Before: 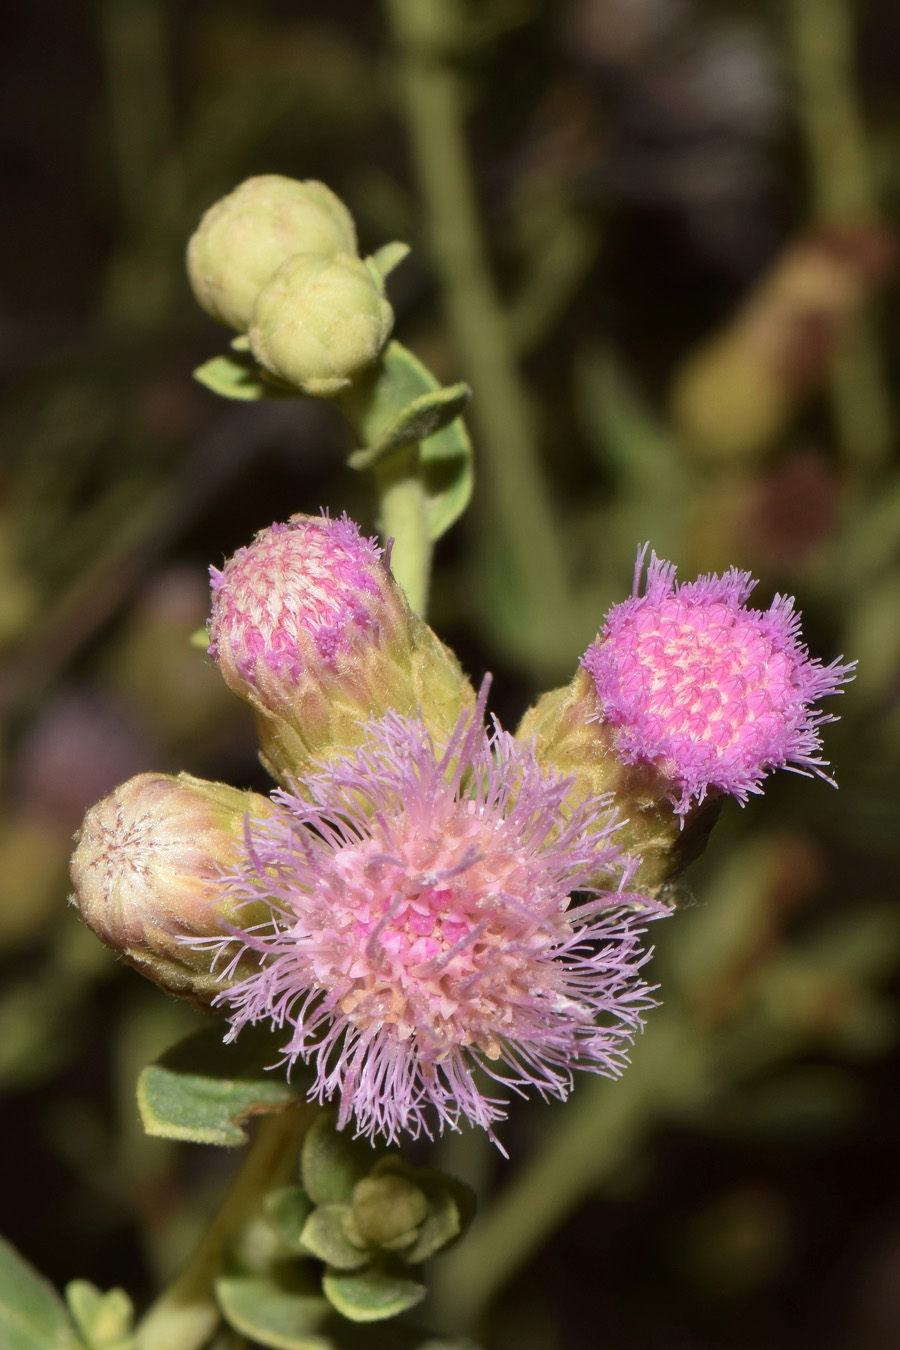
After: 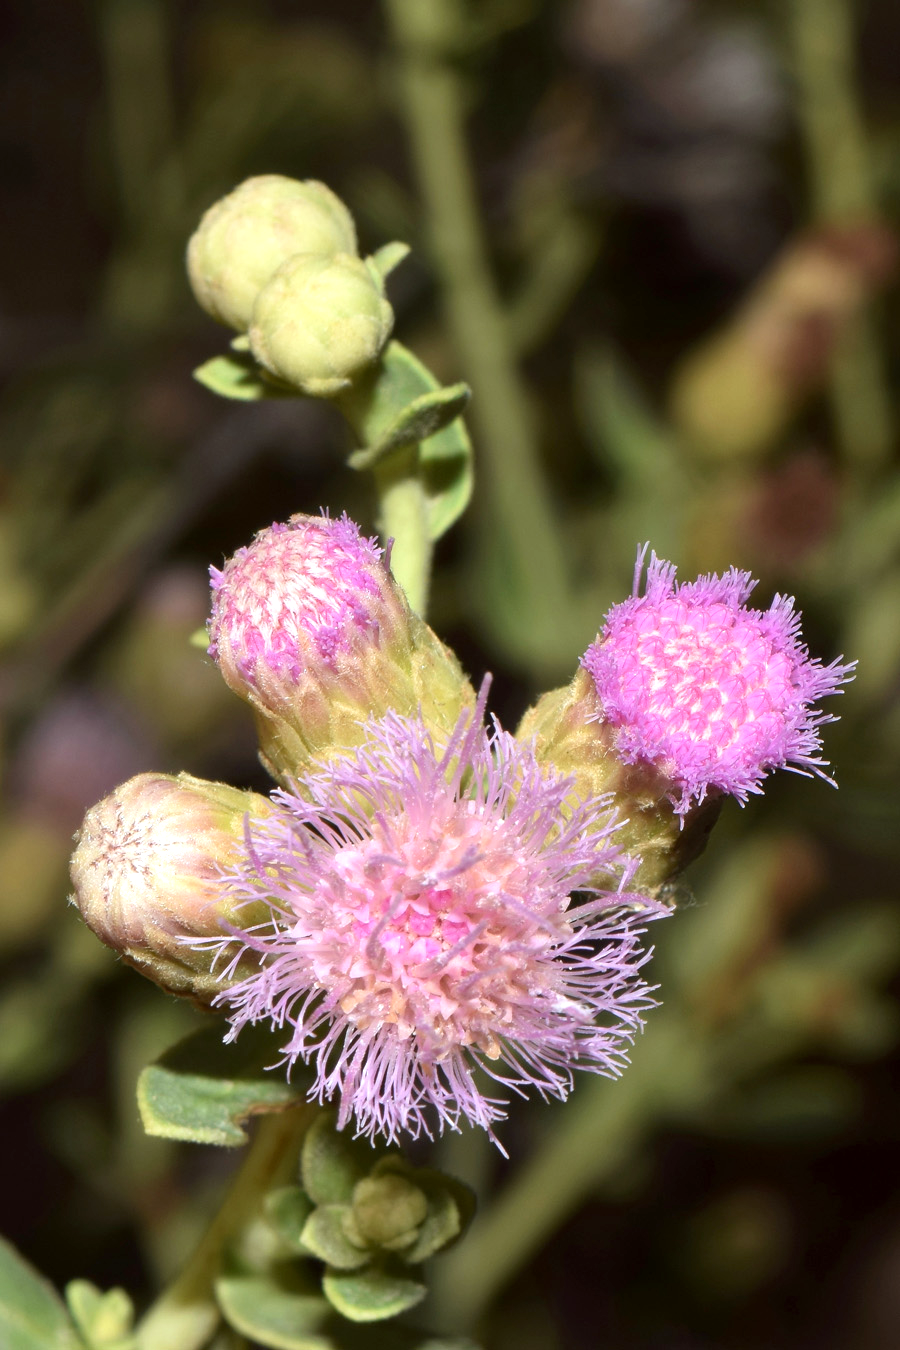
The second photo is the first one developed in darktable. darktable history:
white balance: red 0.974, blue 1.044
exposure: black level correction 0.001, exposure 0.5 EV, compensate exposure bias true, compensate highlight preservation false
